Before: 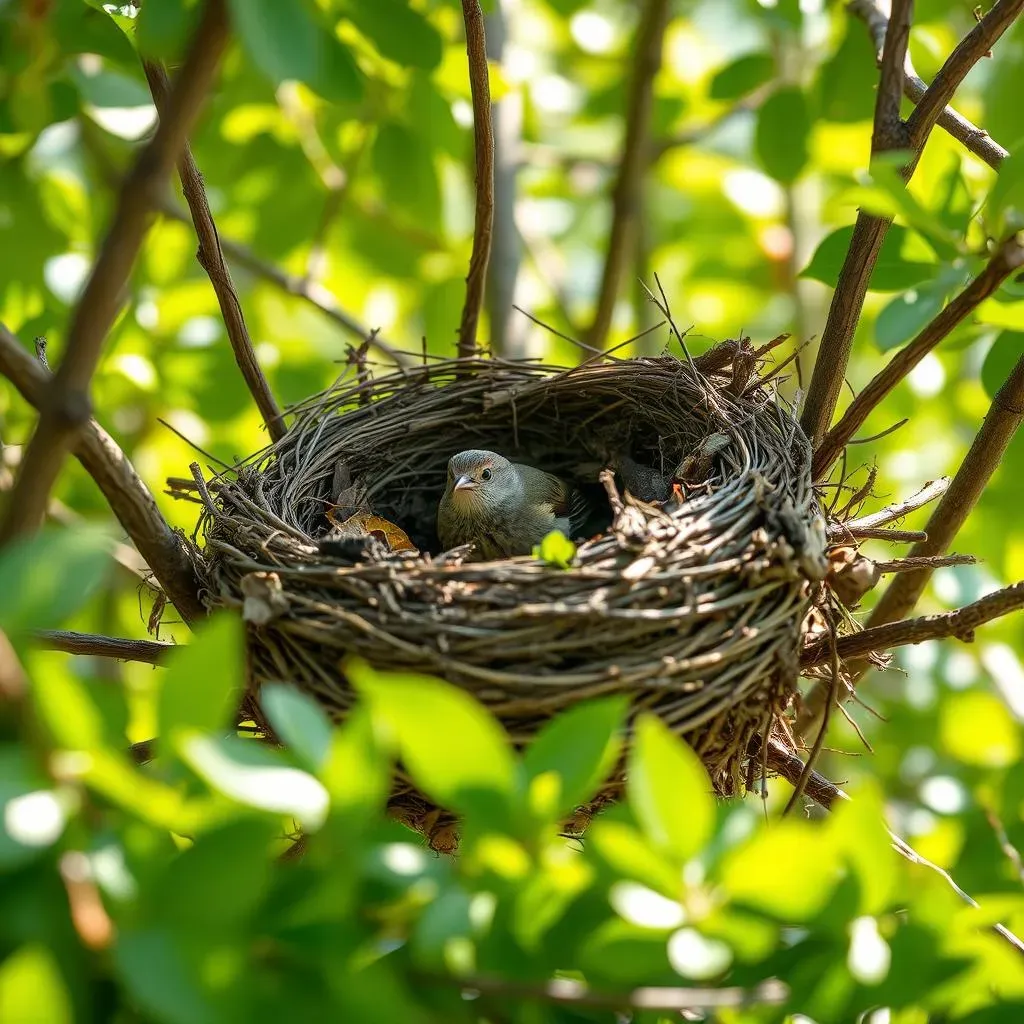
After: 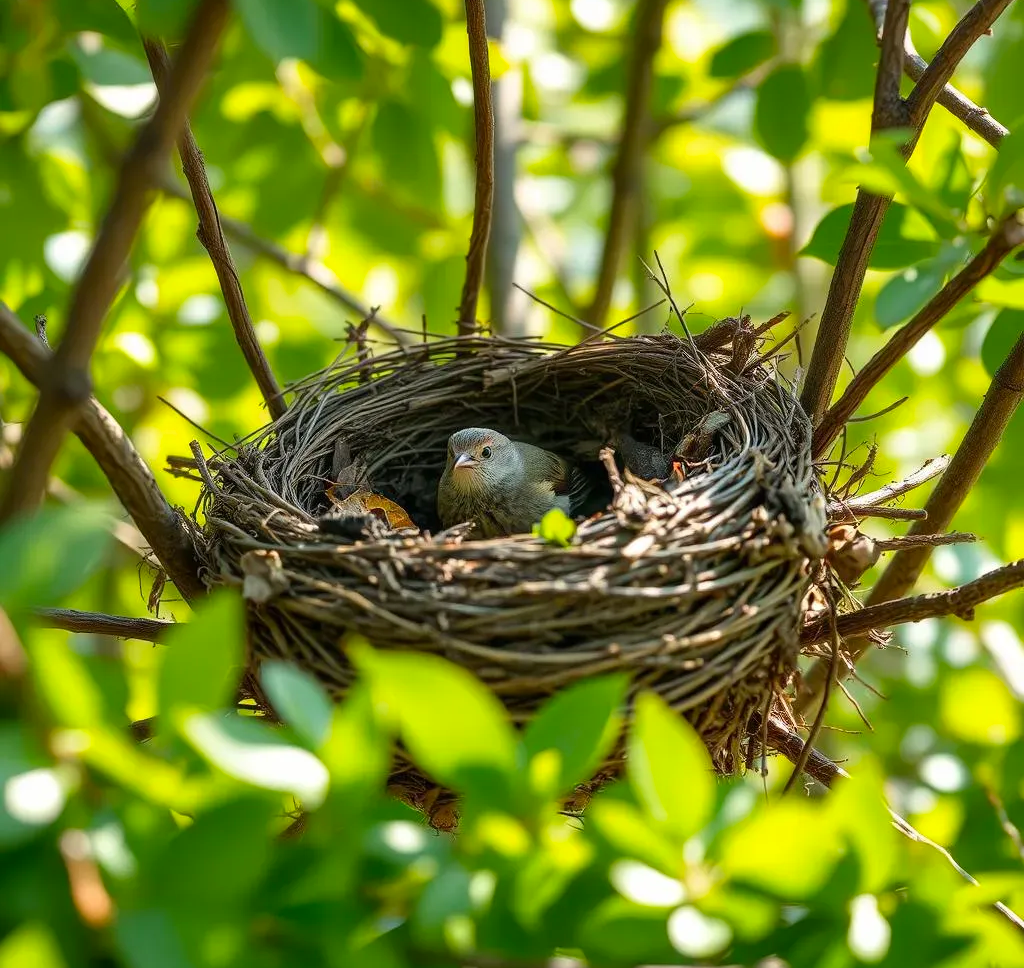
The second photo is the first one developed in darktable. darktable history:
crop and rotate: top 2.159%, bottom 3.216%
shadows and highlights: highlights color adjustment 40.53%, soften with gaussian
contrast brightness saturation: saturation 0.102
